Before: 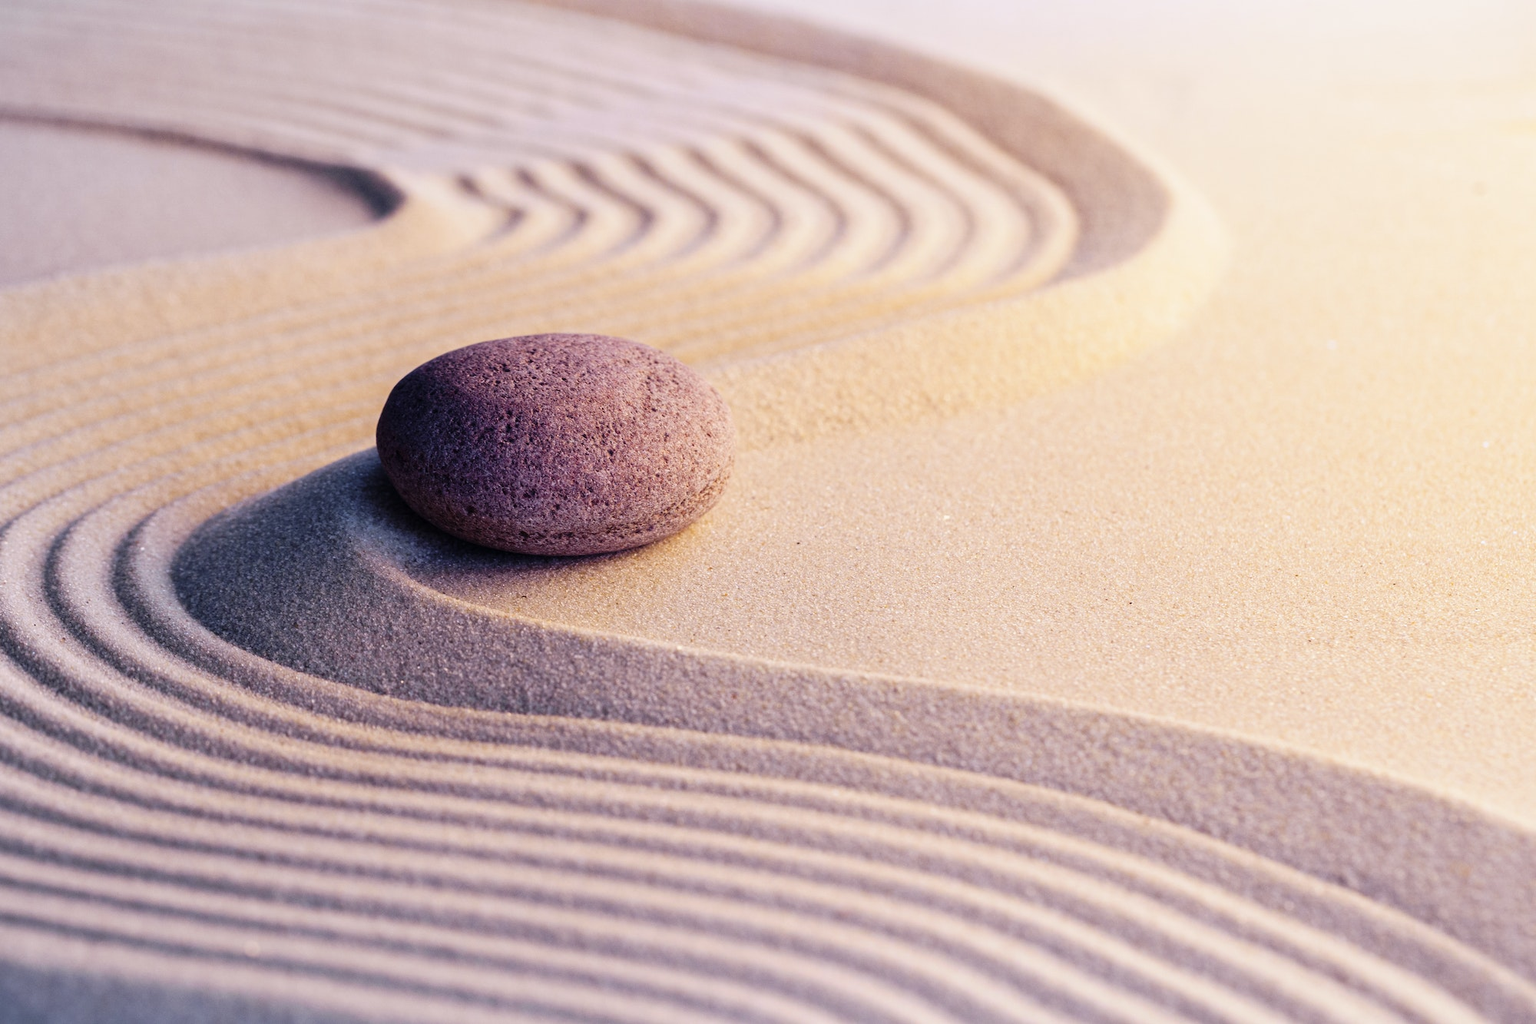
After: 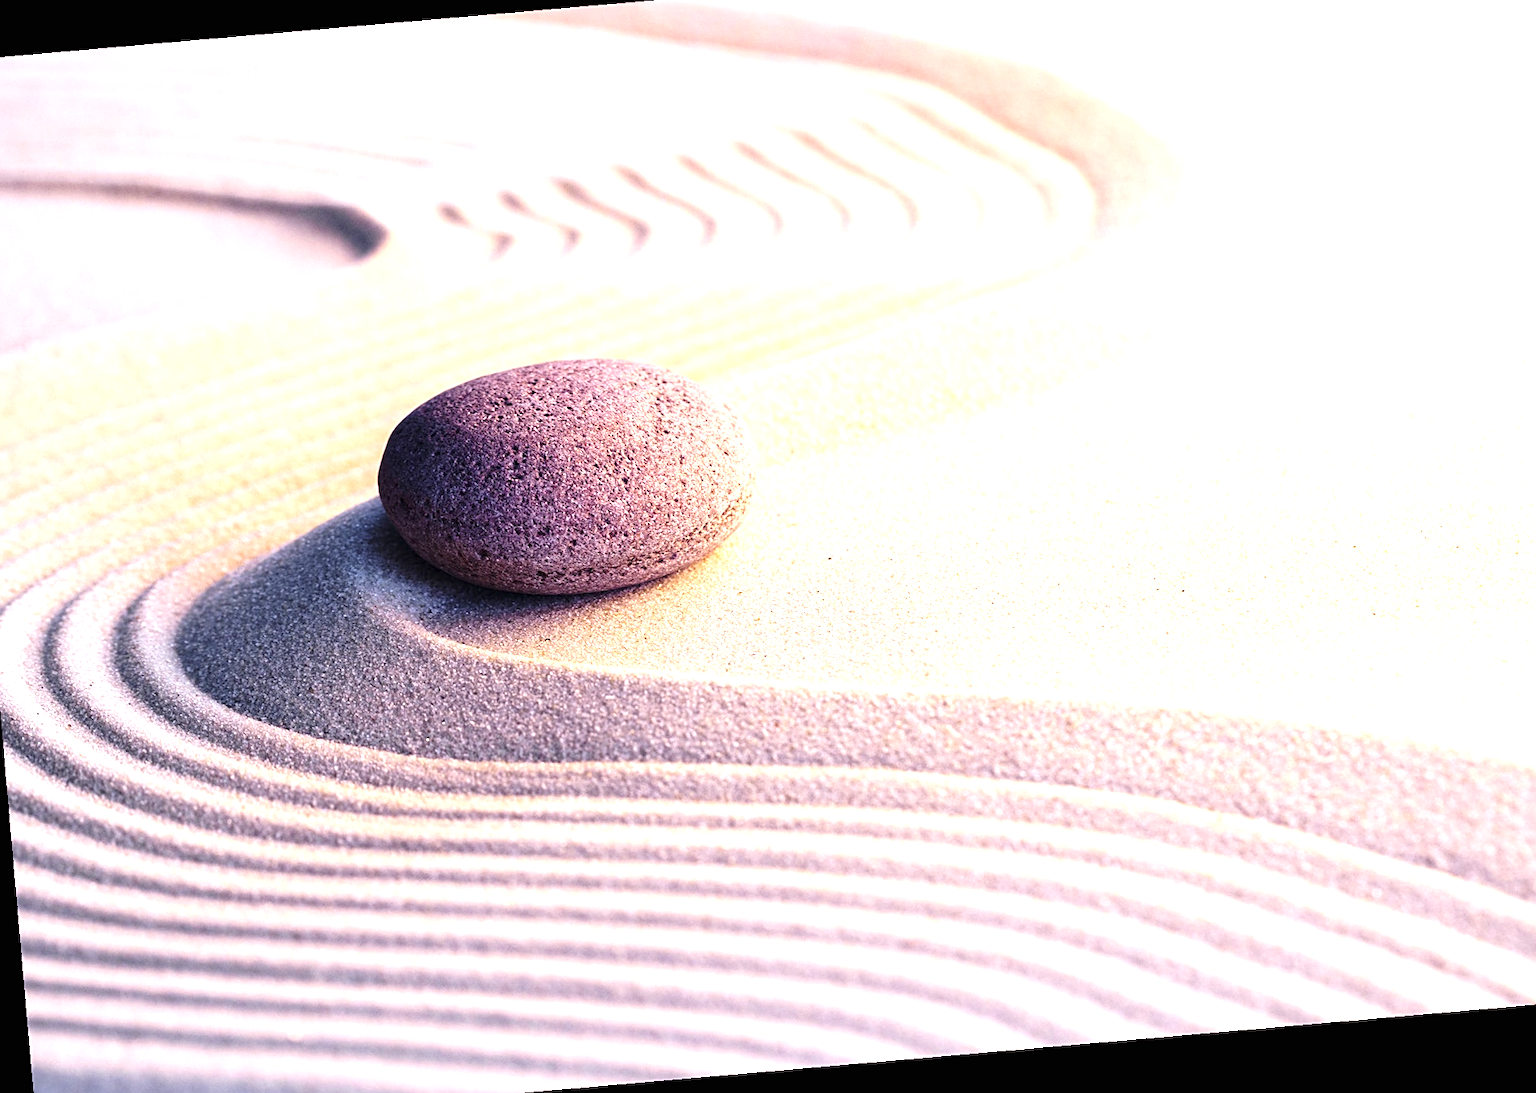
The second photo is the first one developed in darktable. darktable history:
rotate and perspective: rotation -4.98°, automatic cropping off
sharpen: on, module defaults
crop: left 3.305%, top 6.436%, right 6.389%, bottom 3.258%
exposure: black level correction 0, exposure 1.1 EV, compensate highlight preservation false
